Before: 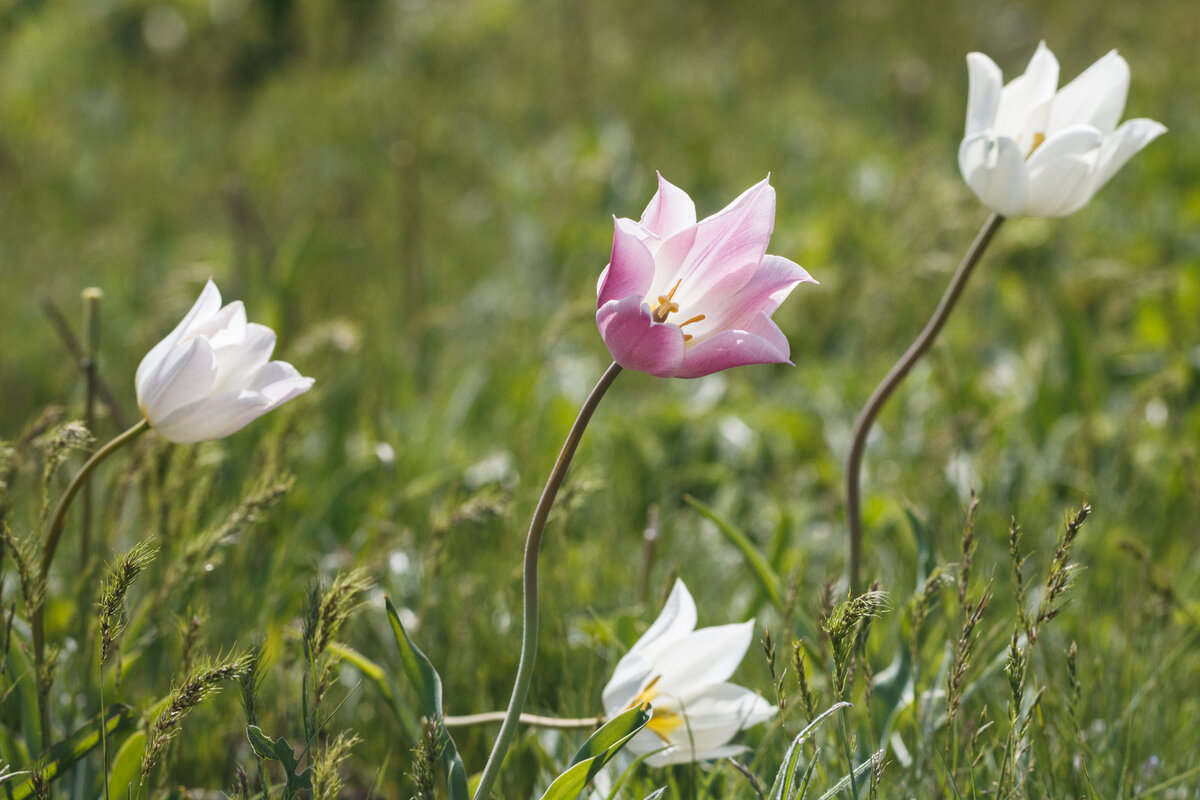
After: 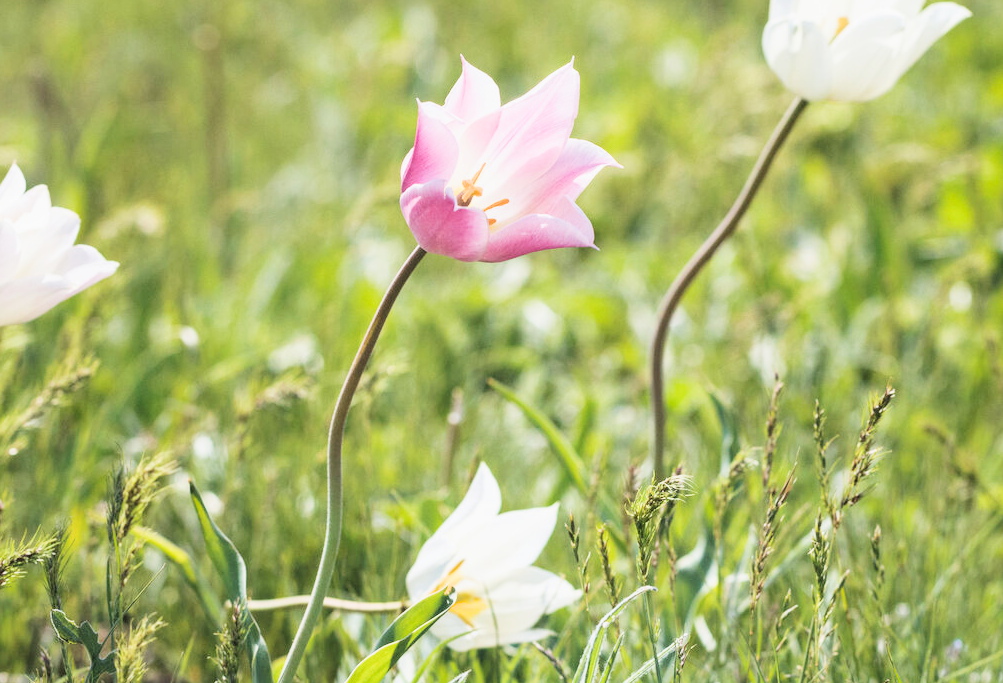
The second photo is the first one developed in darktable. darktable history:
exposure: black level correction 0, exposure 1.325 EV, compensate exposure bias true, compensate highlight preservation false
filmic rgb: black relative exposure -7.49 EV, white relative exposure 4.99 EV, hardness 3.35, contrast 1.298
crop: left 16.414%, top 14.534%
